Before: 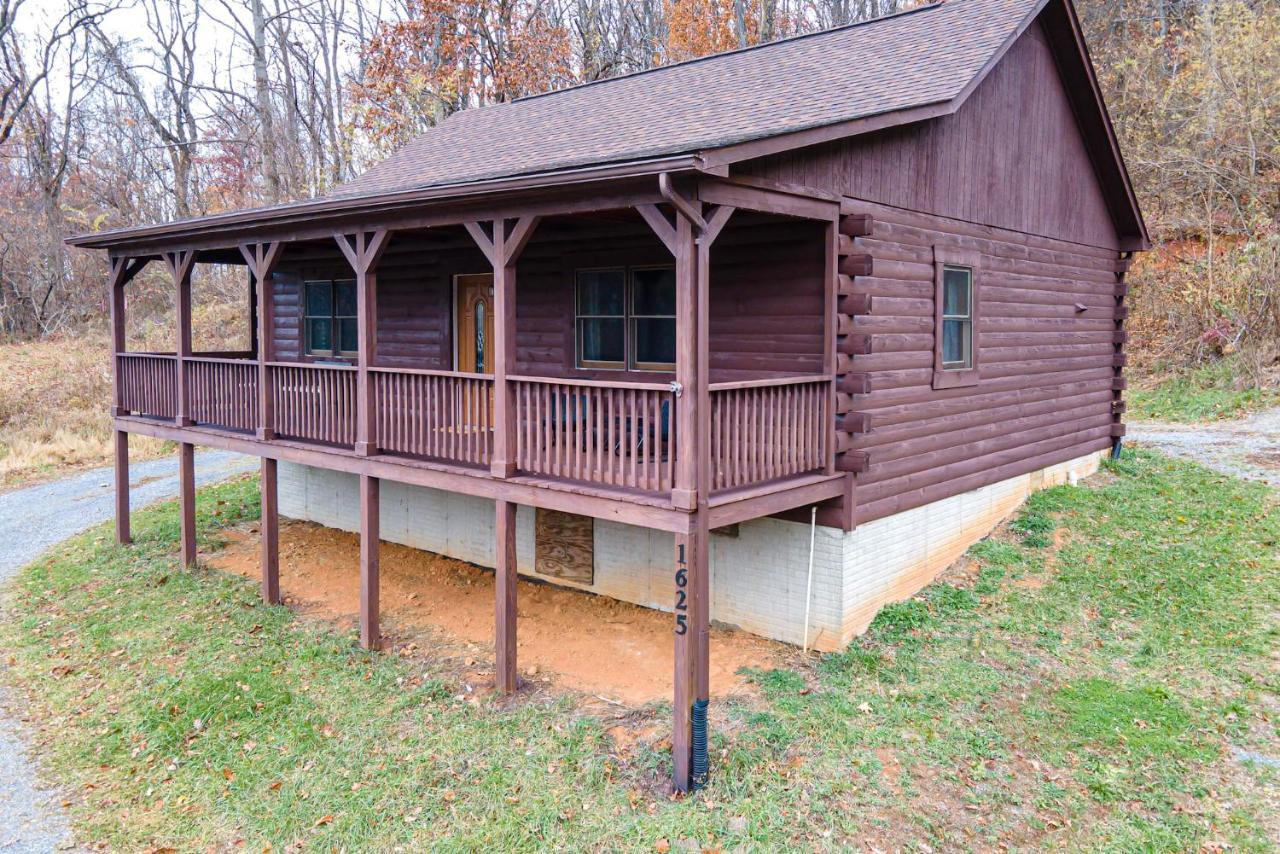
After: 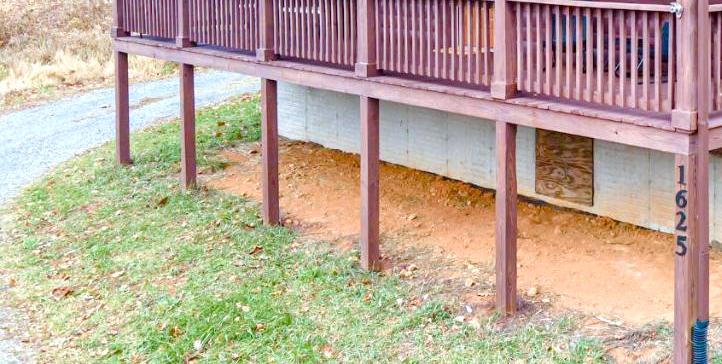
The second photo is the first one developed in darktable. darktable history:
crop: top 44.483%, right 43.593%, bottom 12.892%
color balance rgb: perceptual saturation grading › global saturation 20%, perceptual saturation grading › highlights -50%, perceptual saturation grading › shadows 30%, perceptual brilliance grading › global brilliance 10%, perceptual brilliance grading › shadows 15%
color correction: highlights a* -2.73, highlights b* -2.09, shadows a* 2.41, shadows b* 2.73
